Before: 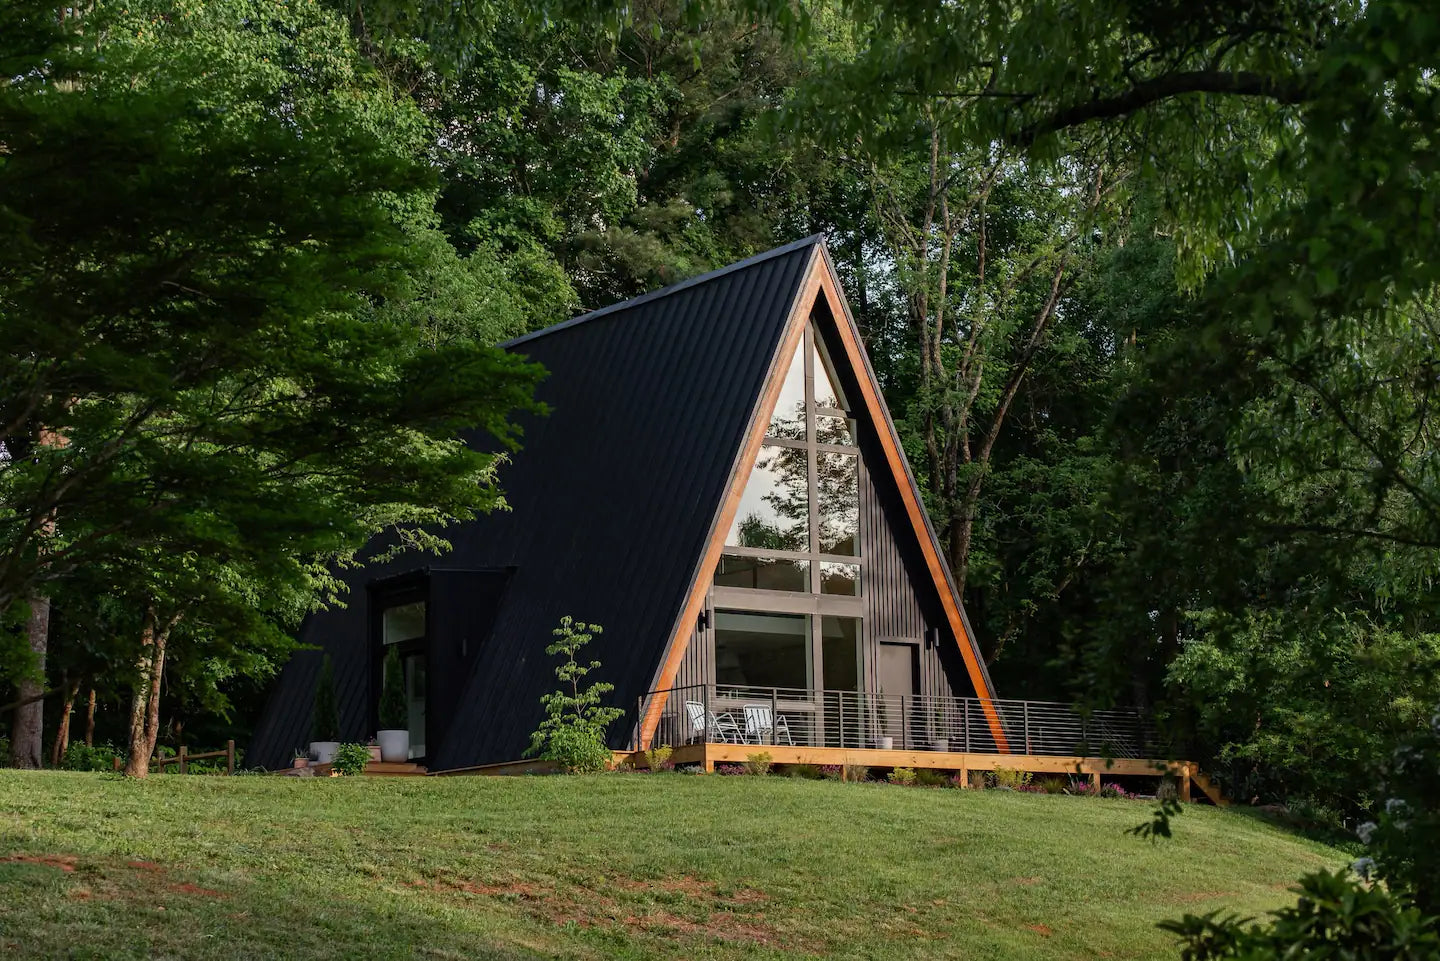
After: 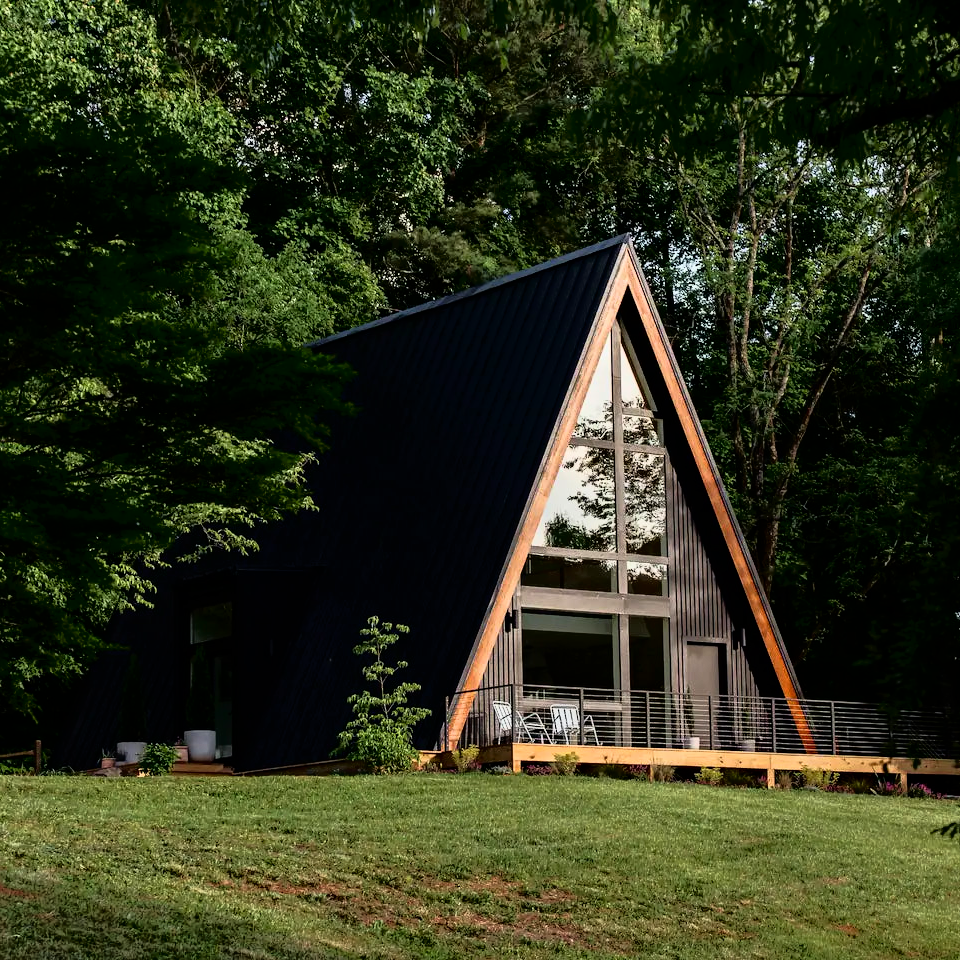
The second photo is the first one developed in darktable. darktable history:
crop and rotate: left 13.451%, right 19.882%
velvia: strength 16.42%
contrast brightness saturation: contrast 0.286
tone equalizer: -8 EV -1.85 EV, -7 EV -1.12 EV, -6 EV -1.58 EV, edges refinement/feathering 500, mask exposure compensation -1.57 EV, preserve details no
